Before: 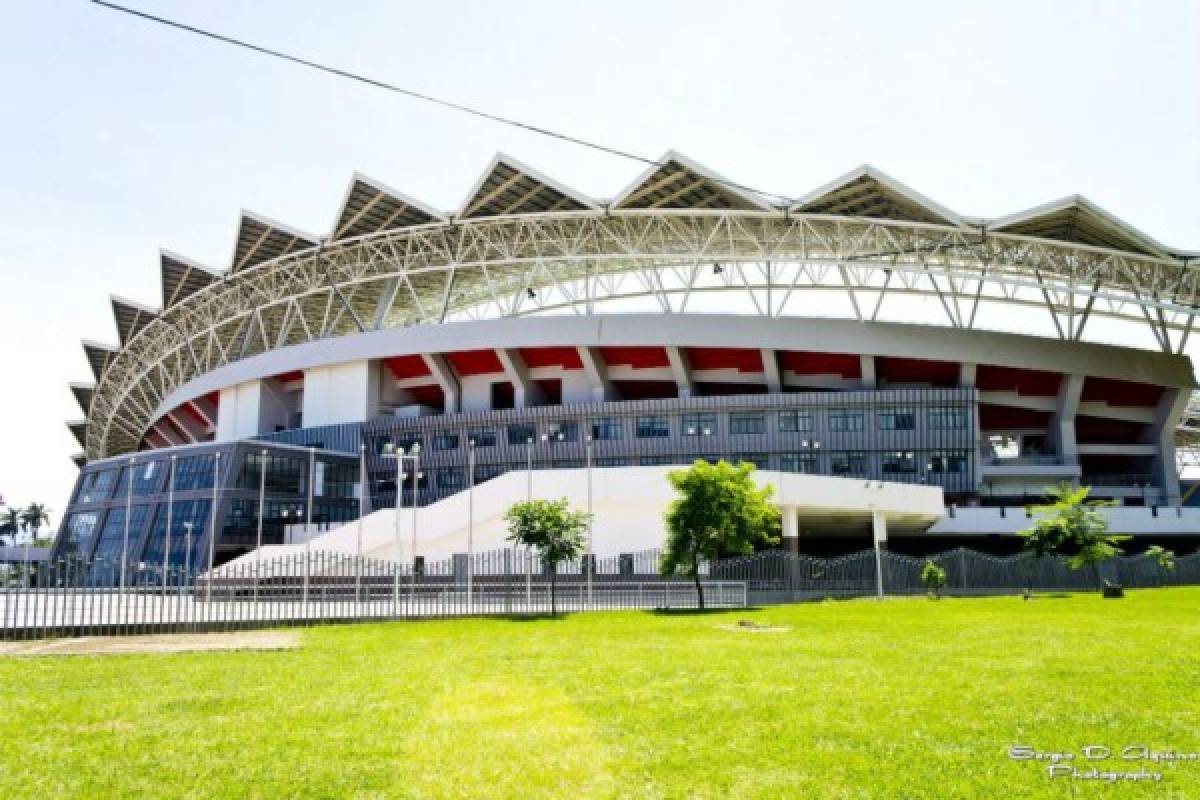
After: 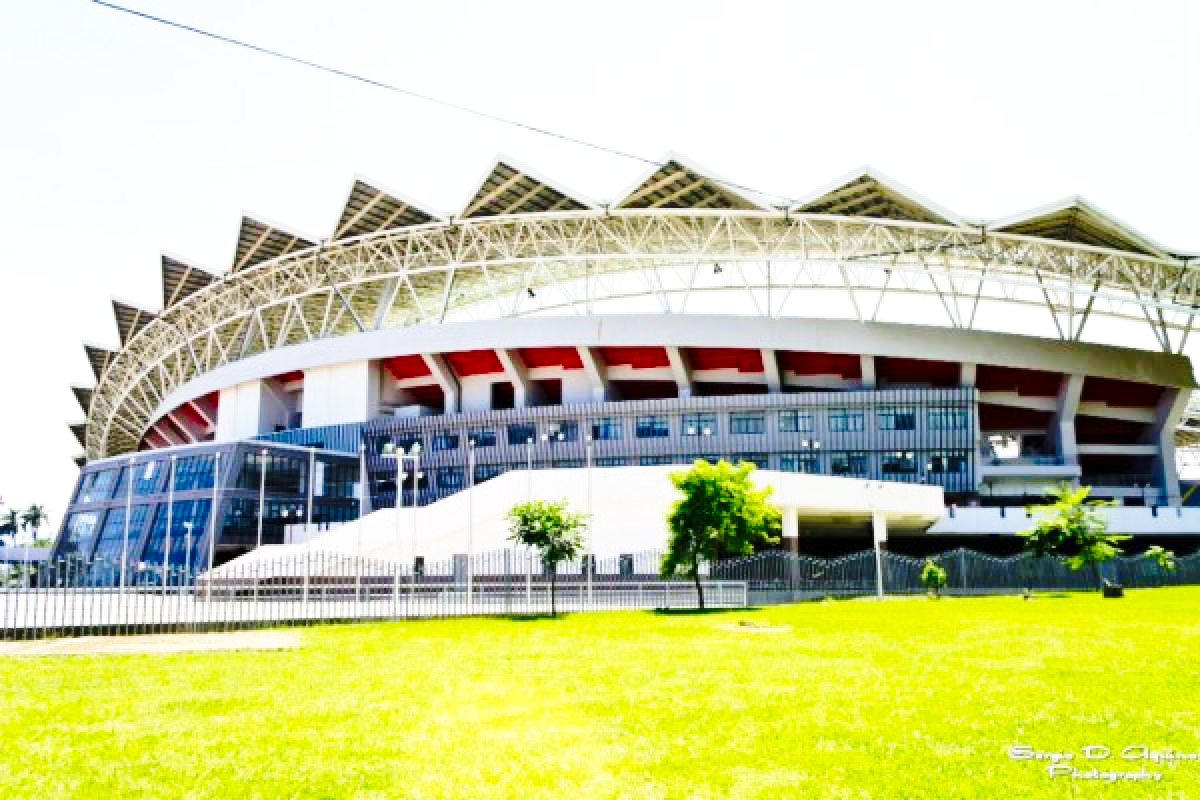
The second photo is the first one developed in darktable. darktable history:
contrast brightness saturation: contrast 0.075, saturation 0.204
exposure: compensate highlight preservation false
base curve: curves: ch0 [(0, 0) (0.032, 0.037) (0.105, 0.228) (0.435, 0.76) (0.856, 0.983) (1, 1)], preserve colors none
